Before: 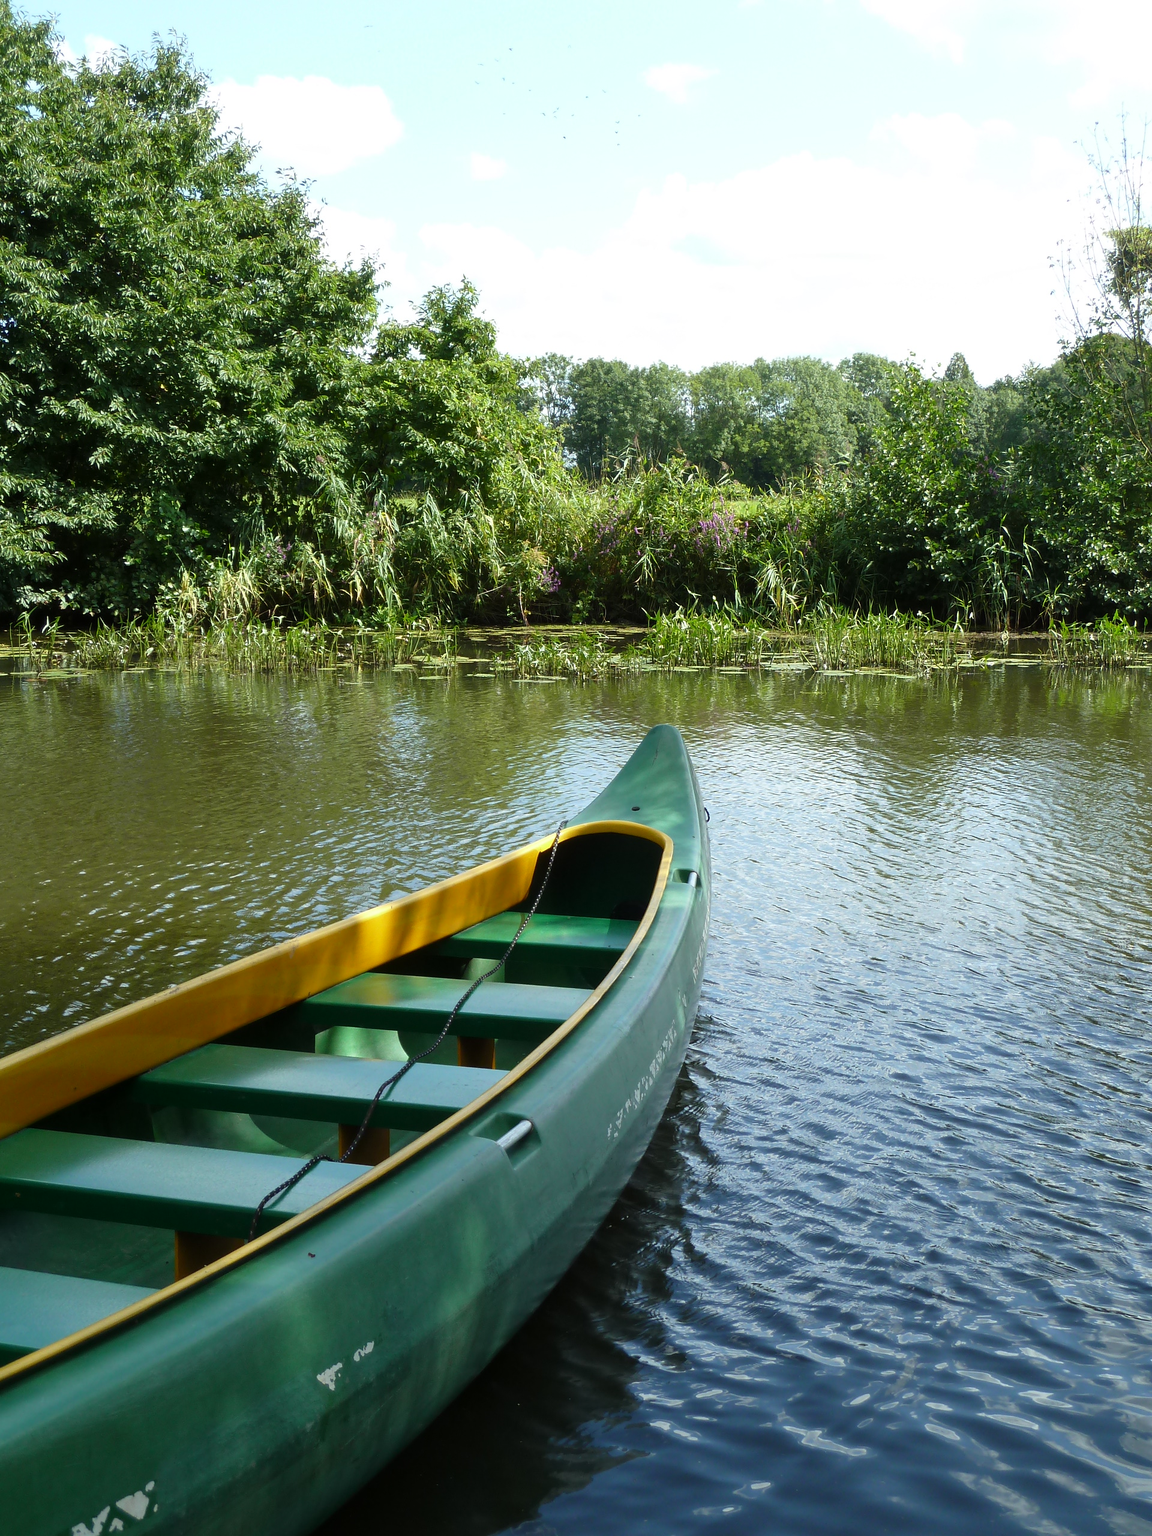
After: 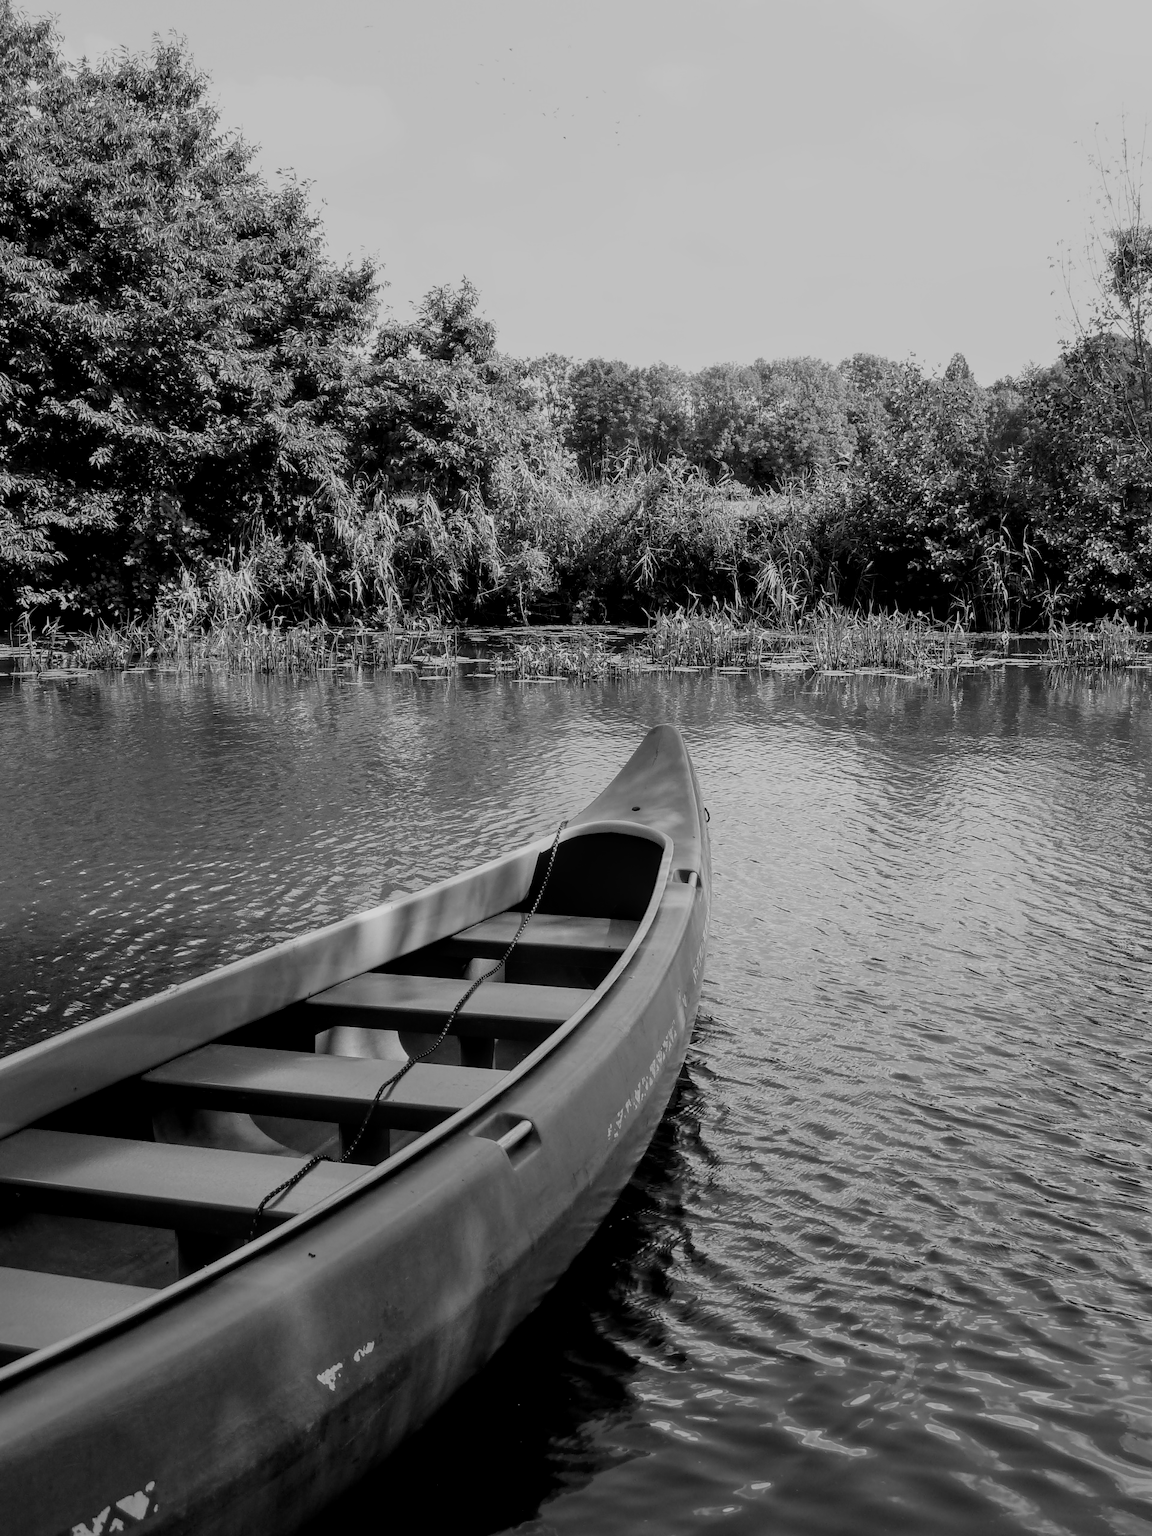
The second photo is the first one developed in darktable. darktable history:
color balance rgb: perceptual saturation grading › global saturation 20%, perceptual saturation grading › highlights -25%, perceptual saturation grading › shadows 25%
local contrast: on, module defaults
monochrome: a 73.58, b 64.21
filmic rgb: black relative exposure -7.15 EV, white relative exposure 5.36 EV, hardness 3.02, color science v6 (2022)
